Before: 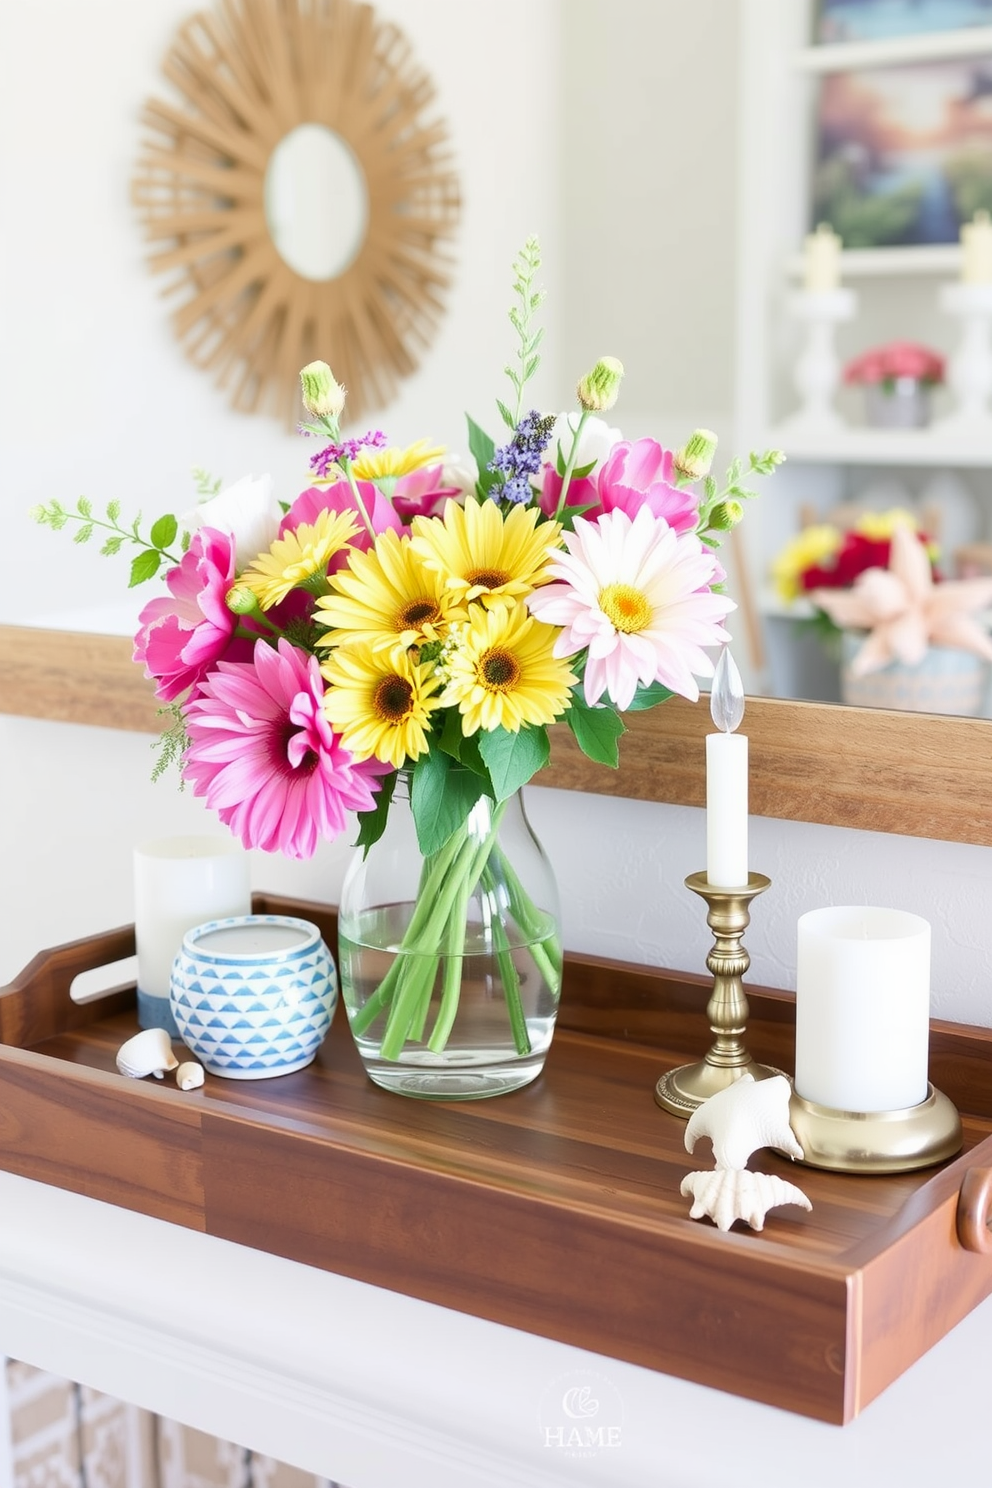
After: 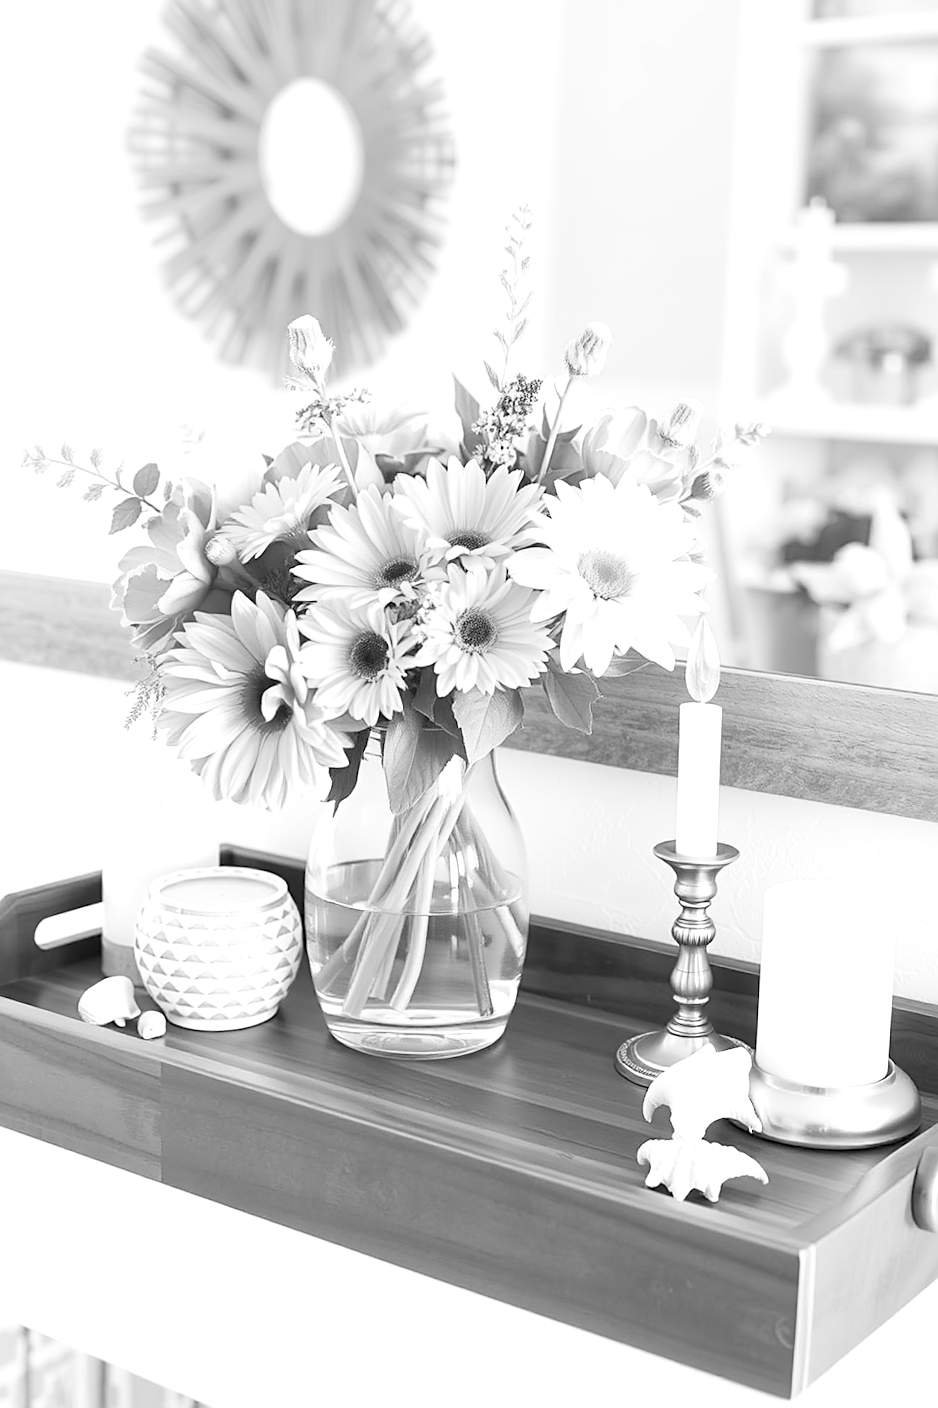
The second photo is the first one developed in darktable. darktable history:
exposure: black level correction 0, exposure 0.498 EV, compensate highlight preservation false
contrast brightness saturation: contrast 0.136, brightness 0.221
sharpen: on, module defaults
color calibration: output gray [0.246, 0.254, 0.501, 0], illuminant as shot in camera, x 0.358, y 0.373, temperature 4628.91 K
crop and rotate: angle -2.2°
